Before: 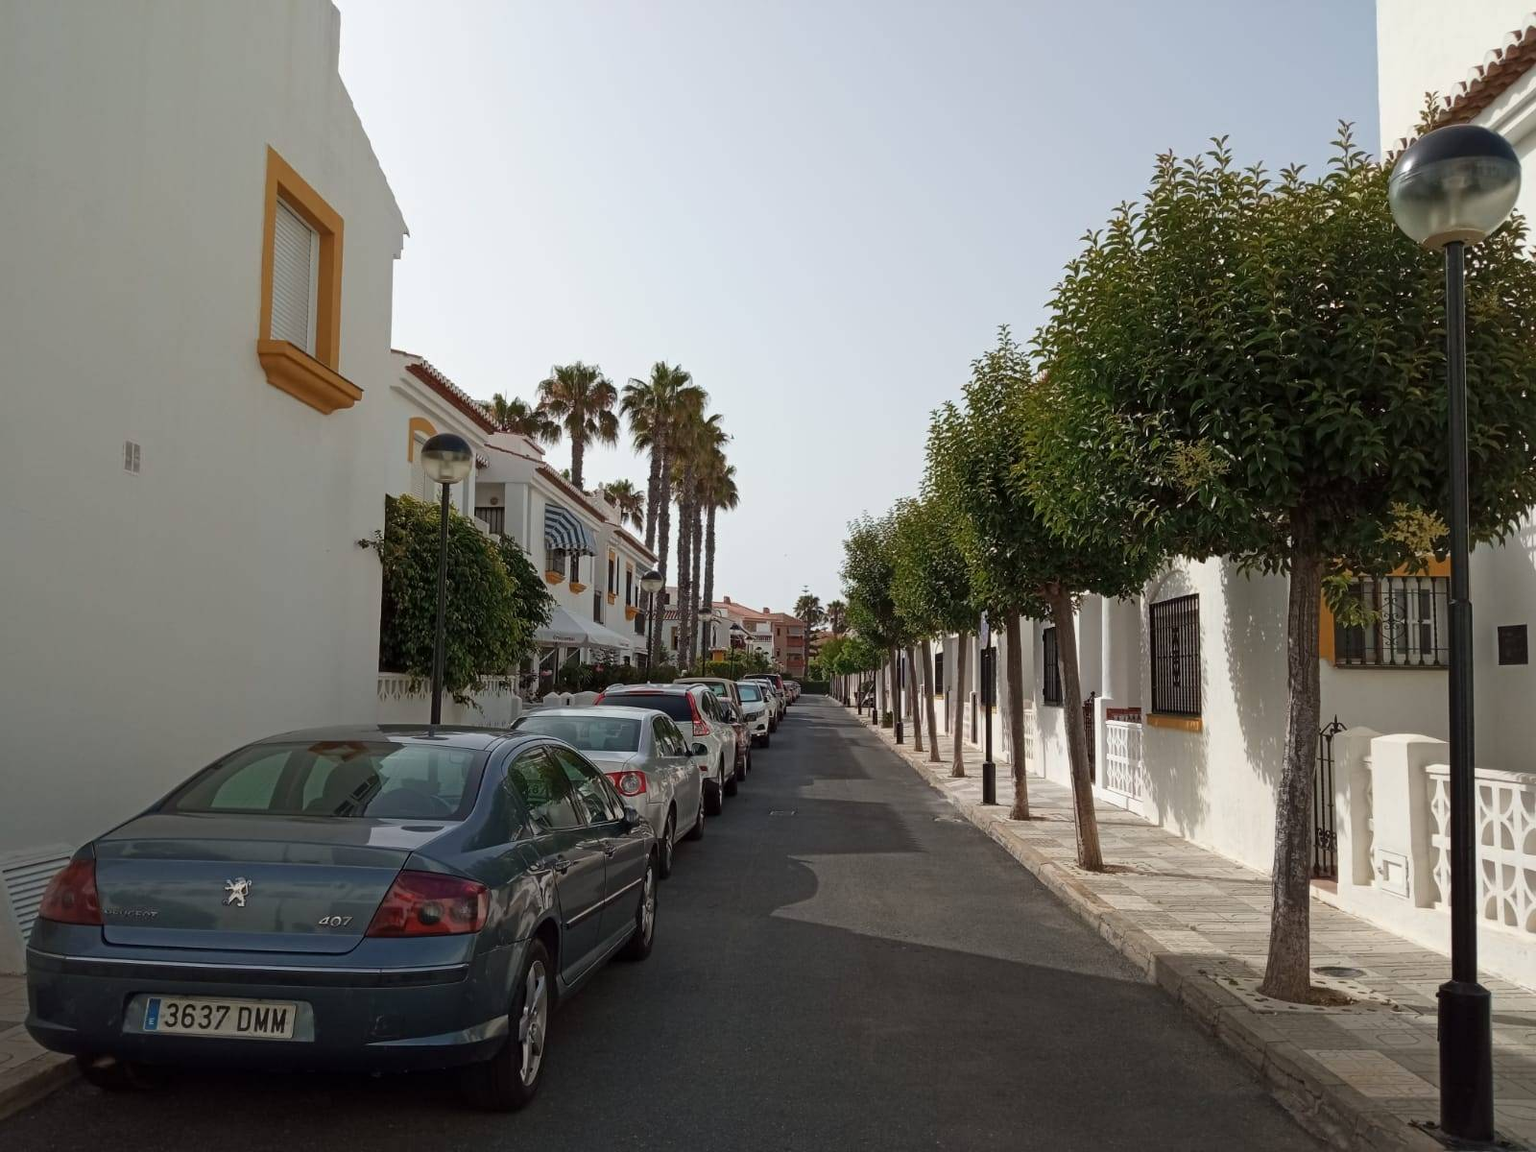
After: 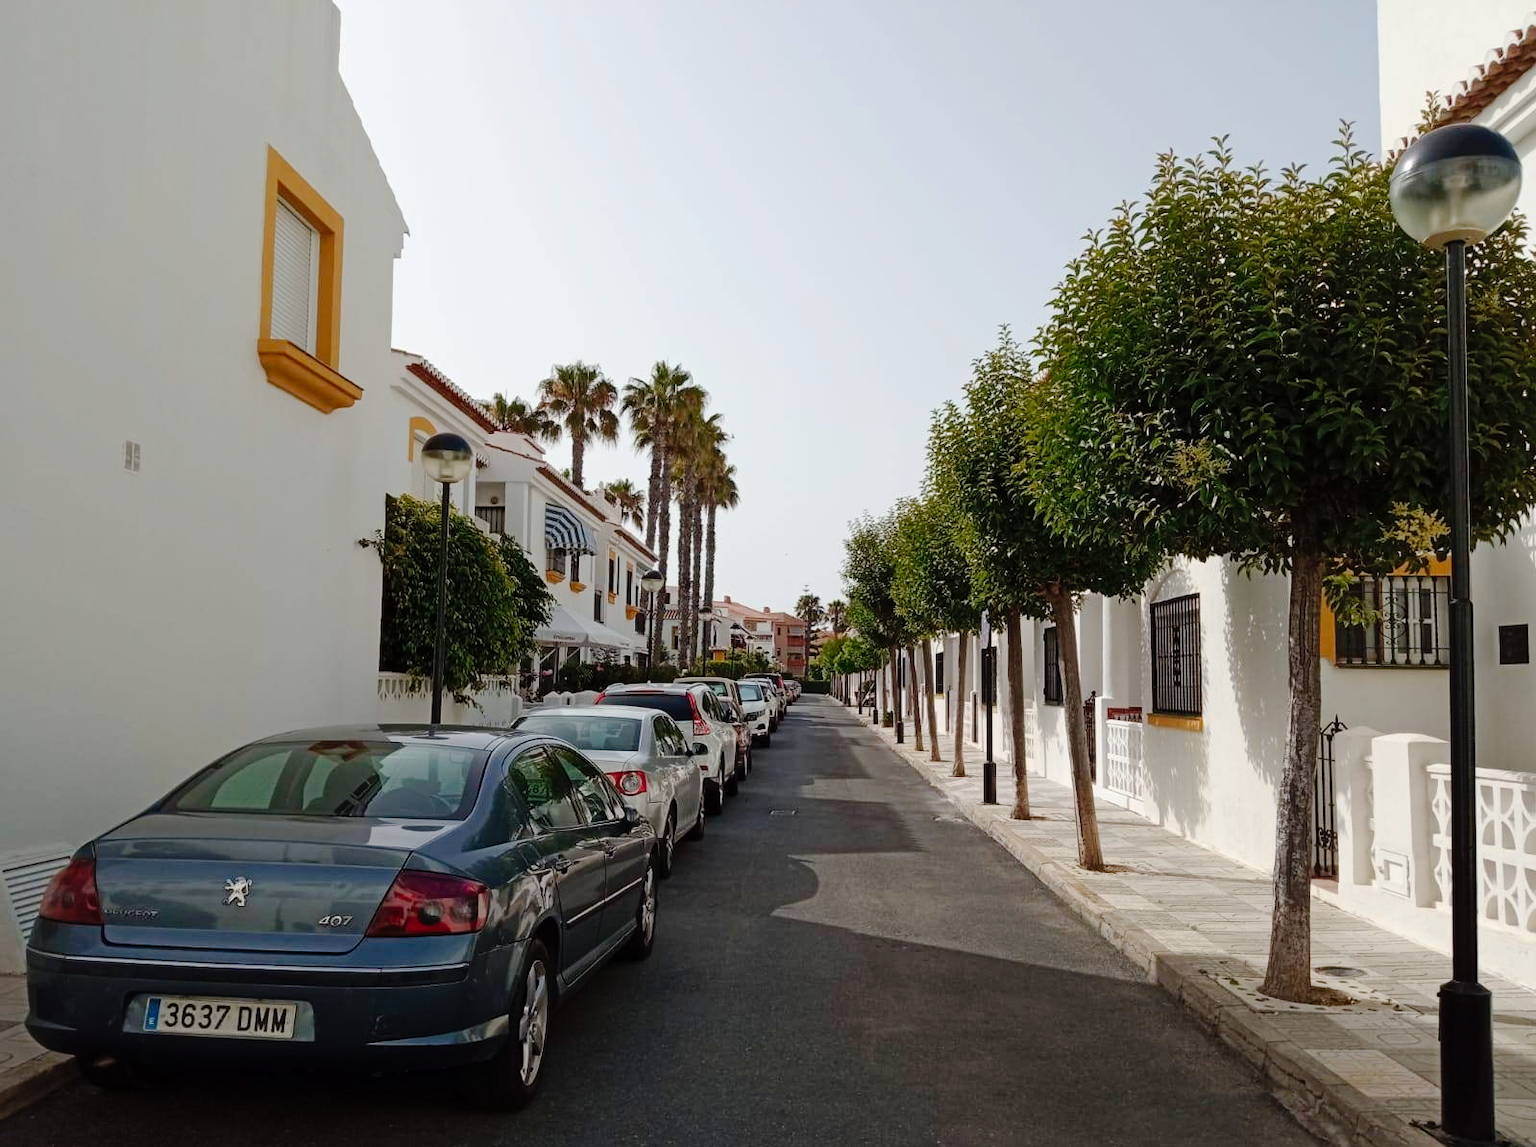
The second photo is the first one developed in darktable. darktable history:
tone curve: curves: ch0 [(0, 0) (0.003, 0.001) (0.011, 0.008) (0.025, 0.015) (0.044, 0.025) (0.069, 0.037) (0.1, 0.056) (0.136, 0.091) (0.177, 0.157) (0.224, 0.231) (0.277, 0.319) (0.335, 0.4) (0.399, 0.493) (0.468, 0.571) (0.543, 0.645) (0.623, 0.706) (0.709, 0.77) (0.801, 0.838) (0.898, 0.918) (1, 1)], preserve colors none
crop: top 0.166%, bottom 0.197%
